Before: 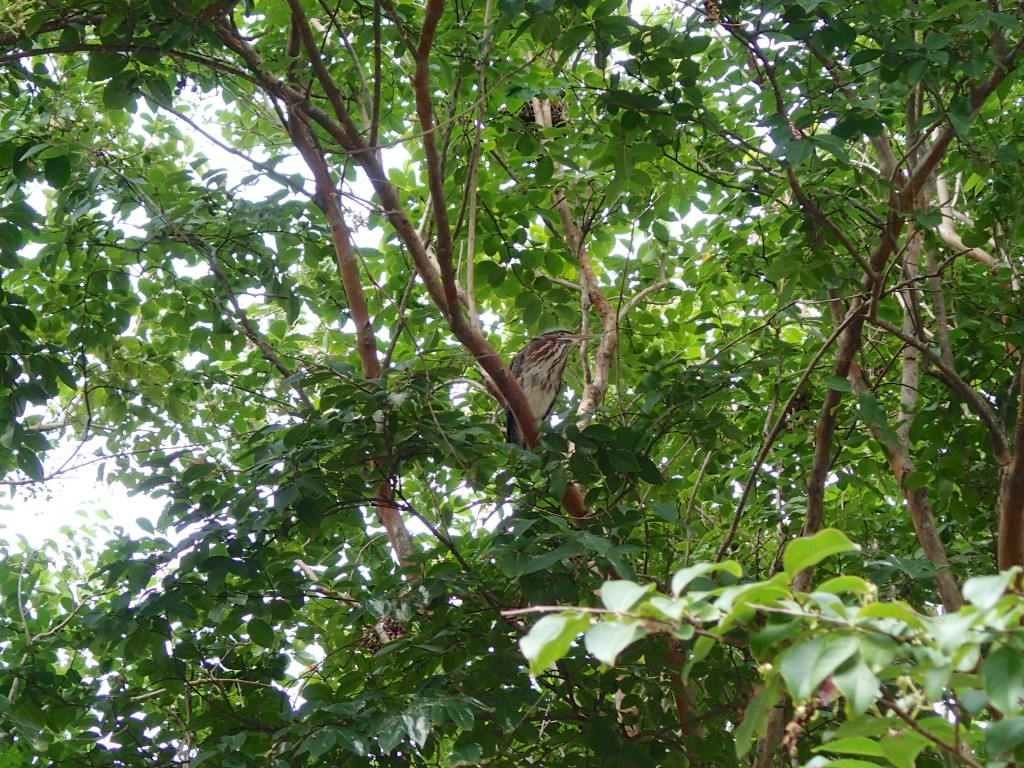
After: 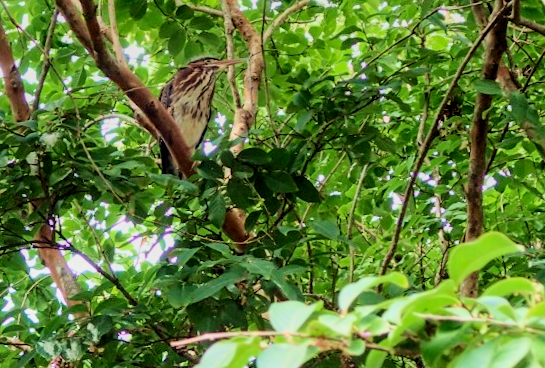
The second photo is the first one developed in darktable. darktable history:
local contrast: on, module defaults
exposure: exposure 0.496 EV, compensate highlight preservation false
graduated density: on, module defaults
filmic rgb: black relative exposure -6.15 EV, white relative exposure 6.96 EV, hardness 2.23, color science v6 (2022)
rotate and perspective: rotation -4.86°, automatic cropping off
tone curve: curves: ch0 [(0, 0) (0.389, 0.458) (0.745, 0.82) (0.849, 0.917) (0.919, 0.969) (1, 1)]; ch1 [(0, 0) (0.437, 0.404) (0.5, 0.5) (0.529, 0.55) (0.58, 0.6) (0.616, 0.649) (1, 1)]; ch2 [(0, 0) (0.442, 0.428) (0.5, 0.5) (0.525, 0.543) (0.585, 0.62) (1, 1)], color space Lab, independent channels, preserve colors none
velvia: on, module defaults
crop: left 35.03%, top 36.625%, right 14.663%, bottom 20.057%
